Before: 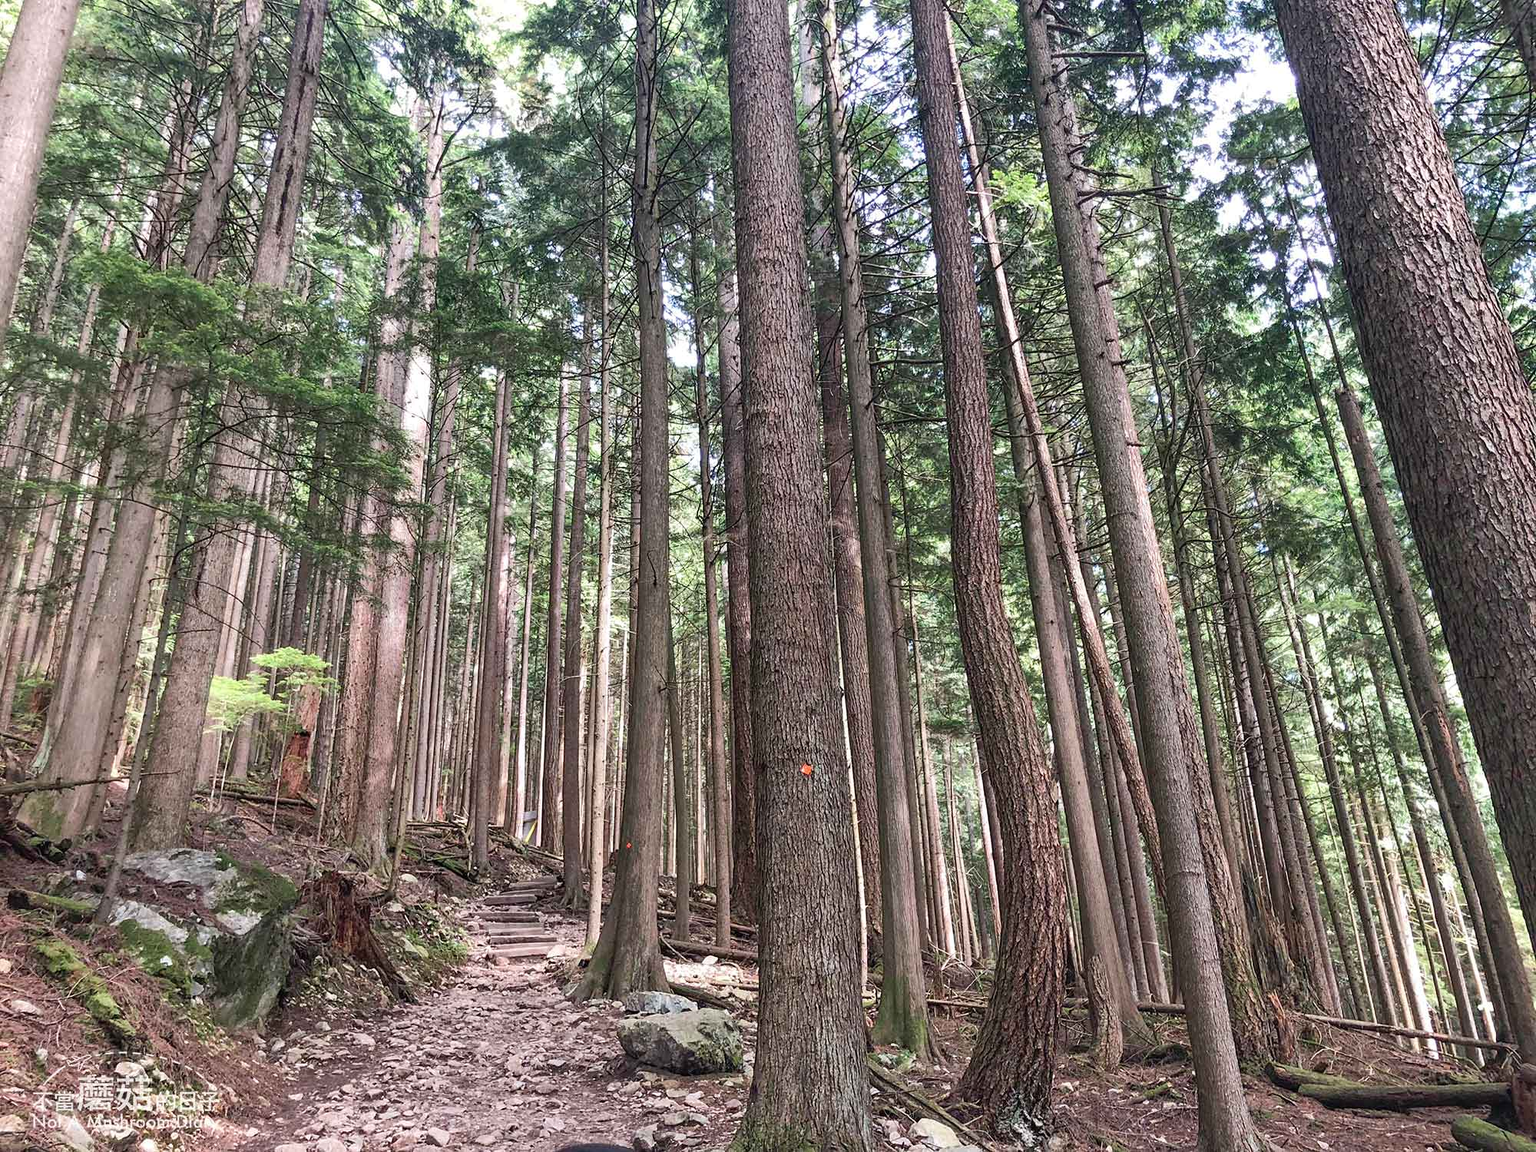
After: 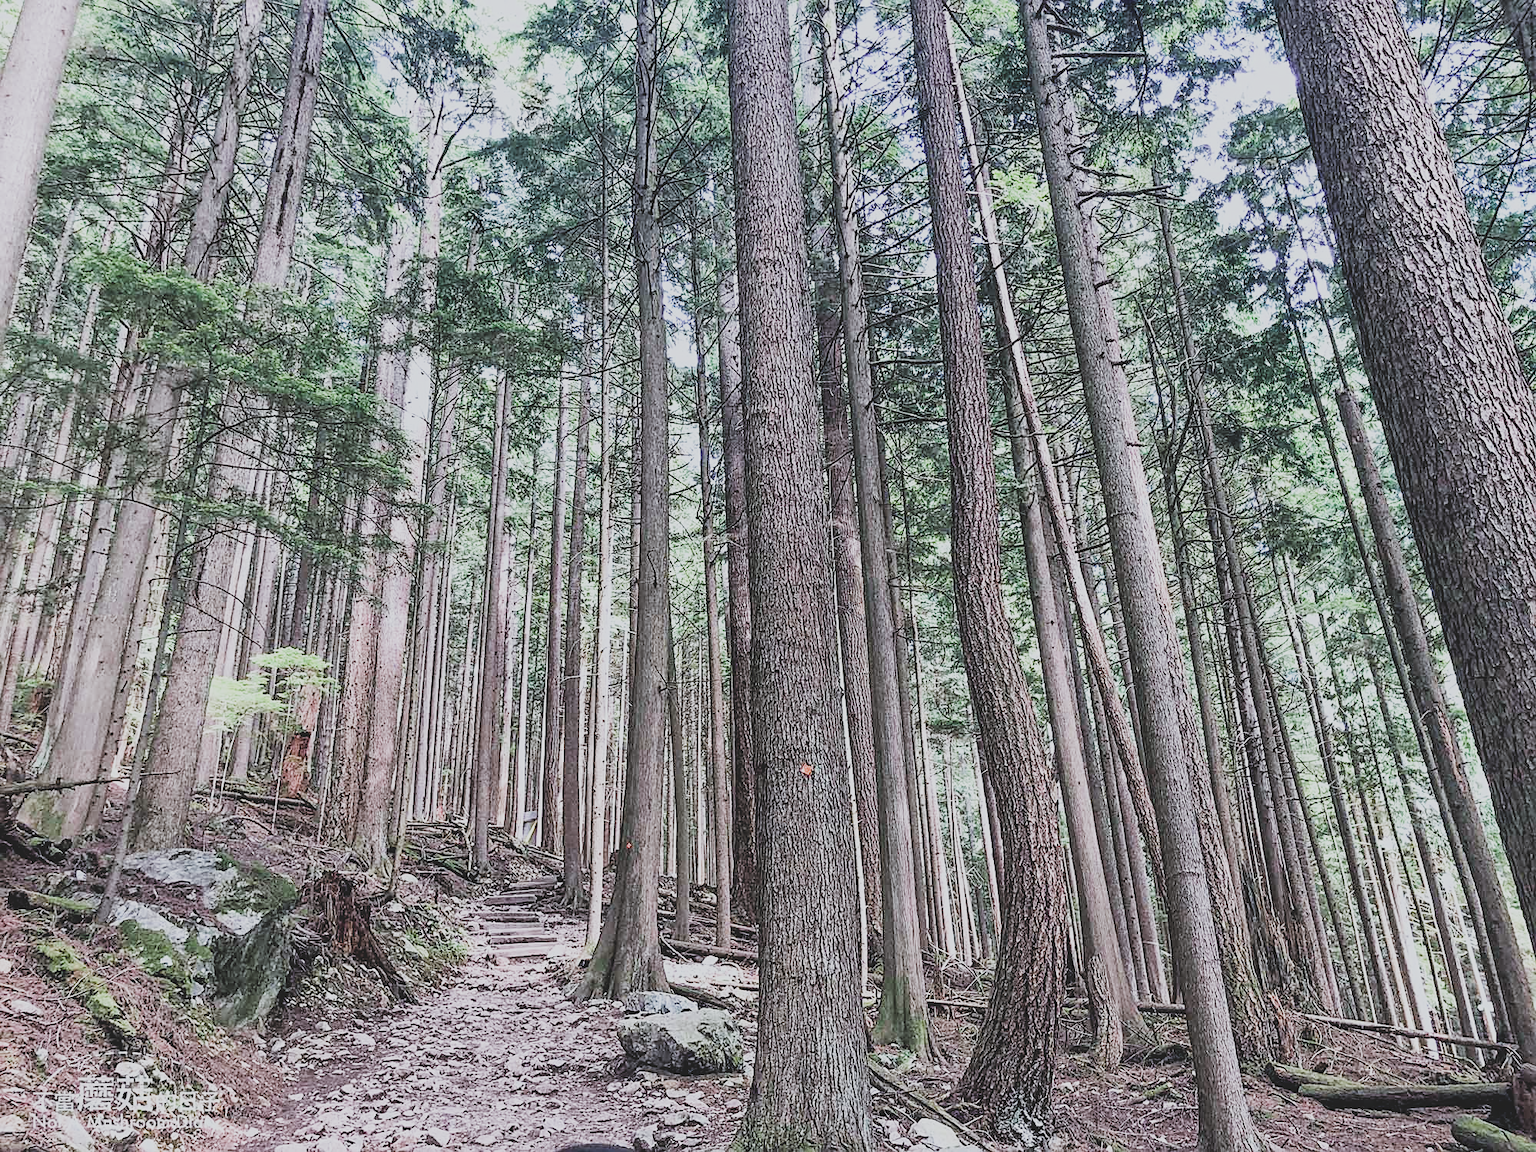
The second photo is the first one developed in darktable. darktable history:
filmic rgb: black relative exposure -5 EV, hardness 2.88, contrast 1.2, highlights saturation mix -30%
tone curve: curves: ch0 [(0, 0) (0.003, 0.014) (0.011, 0.019) (0.025, 0.028) (0.044, 0.044) (0.069, 0.069) (0.1, 0.1) (0.136, 0.131) (0.177, 0.168) (0.224, 0.206) (0.277, 0.255) (0.335, 0.309) (0.399, 0.374) (0.468, 0.452) (0.543, 0.535) (0.623, 0.623) (0.709, 0.72) (0.801, 0.815) (0.898, 0.898) (1, 1)], preserve colors none
contrast brightness saturation: contrast -0.26, saturation -0.43
color balance rgb: linear chroma grading › shadows 16%, perceptual saturation grading › global saturation 8%, perceptual saturation grading › shadows 4%, perceptual brilliance grading › global brilliance 2%, perceptual brilliance grading › highlights 8%, perceptual brilliance grading › shadows -4%, global vibrance 16%, saturation formula JzAzBz (2021)
color calibration: x 0.37, y 0.382, temperature 4313.32 K
exposure: exposure 0.7 EV, compensate highlight preservation false
sharpen: on, module defaults
